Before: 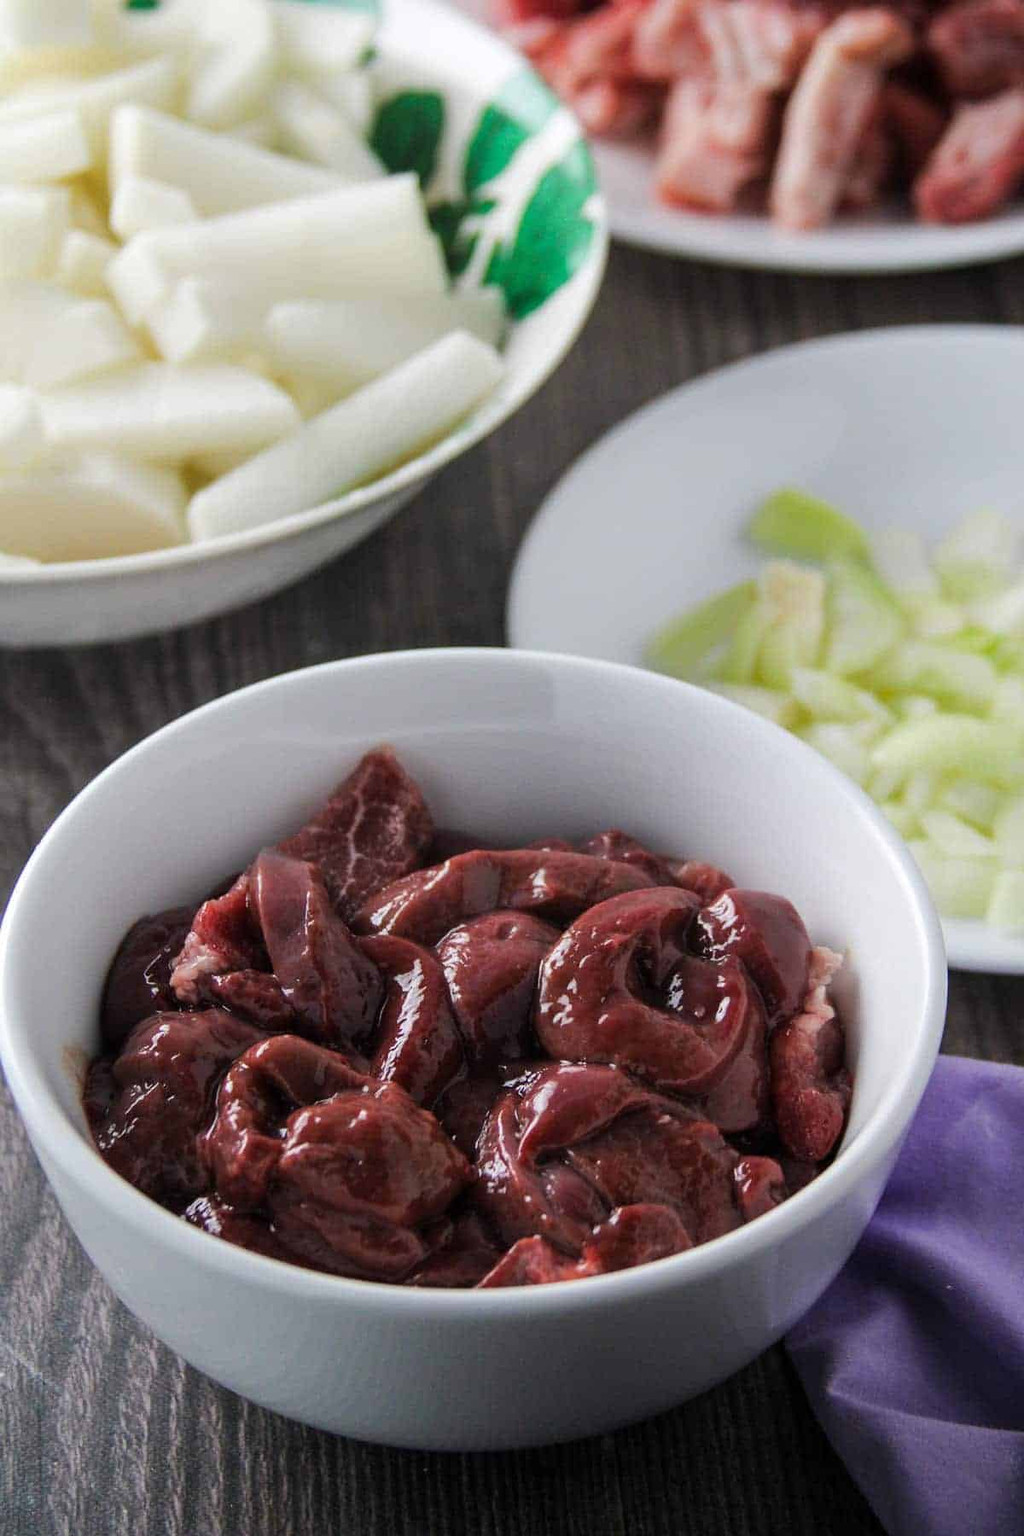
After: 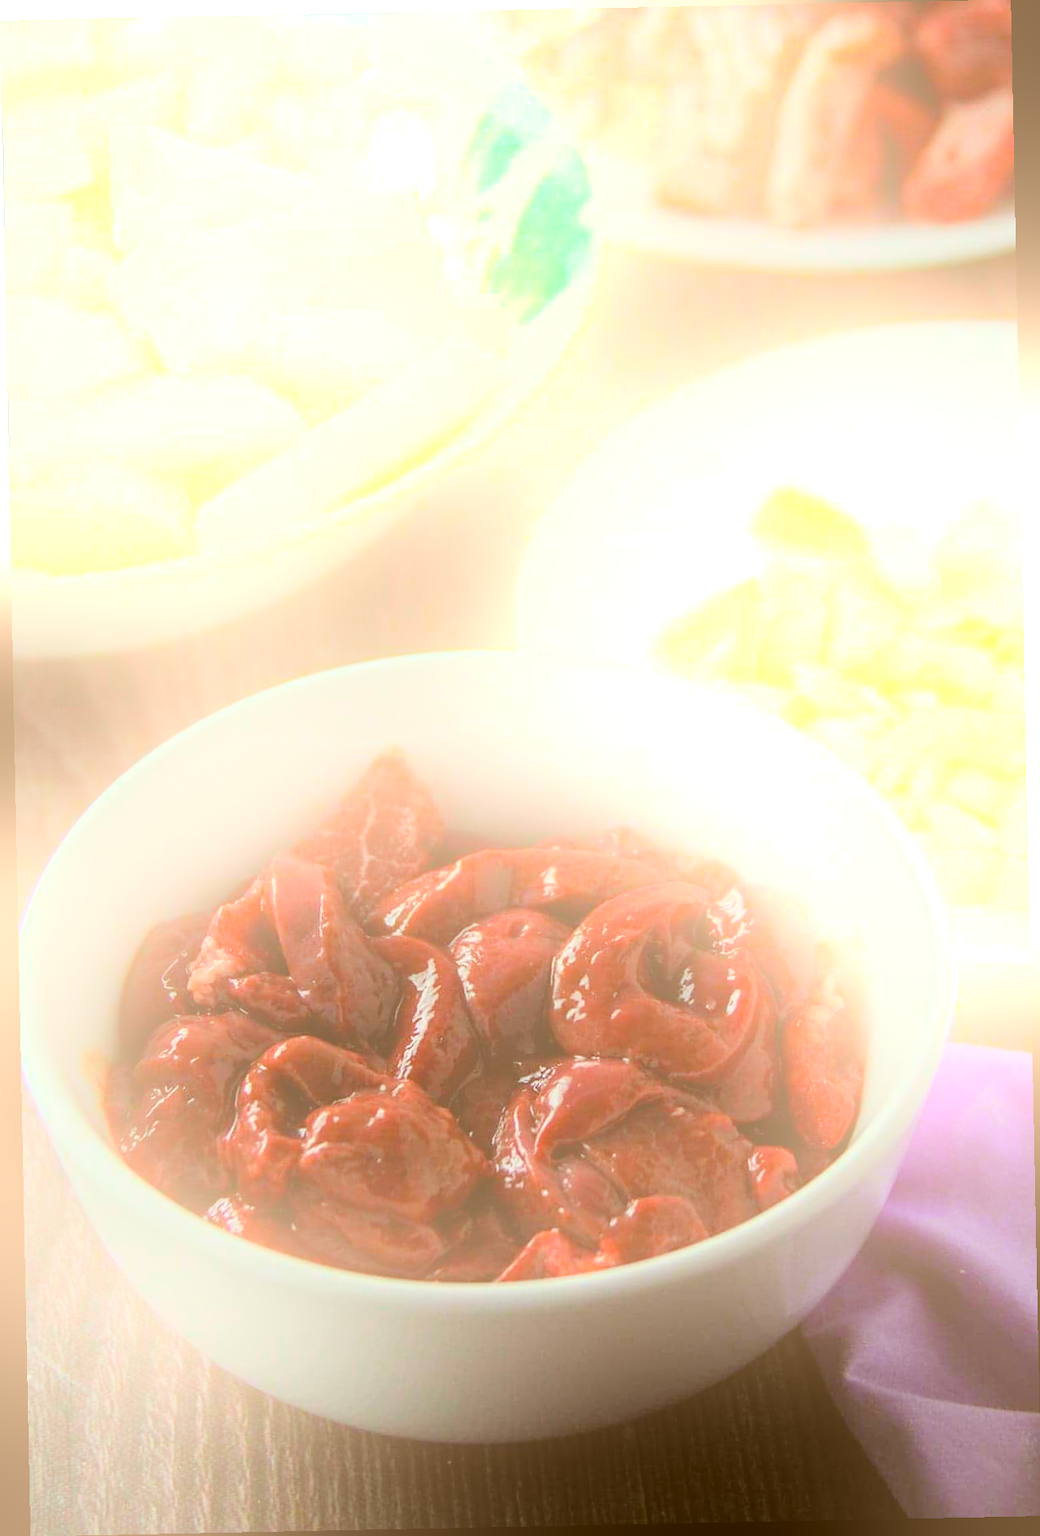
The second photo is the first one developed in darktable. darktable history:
color correction: highlights a* -5.3, highlights b* 9.8, shadows a* 9.8, shadows b* 24.26
rotate and perspective: rotation -1.17°, automatic cropping off
bloom: size 25%, threshold 5%, strength 90%
